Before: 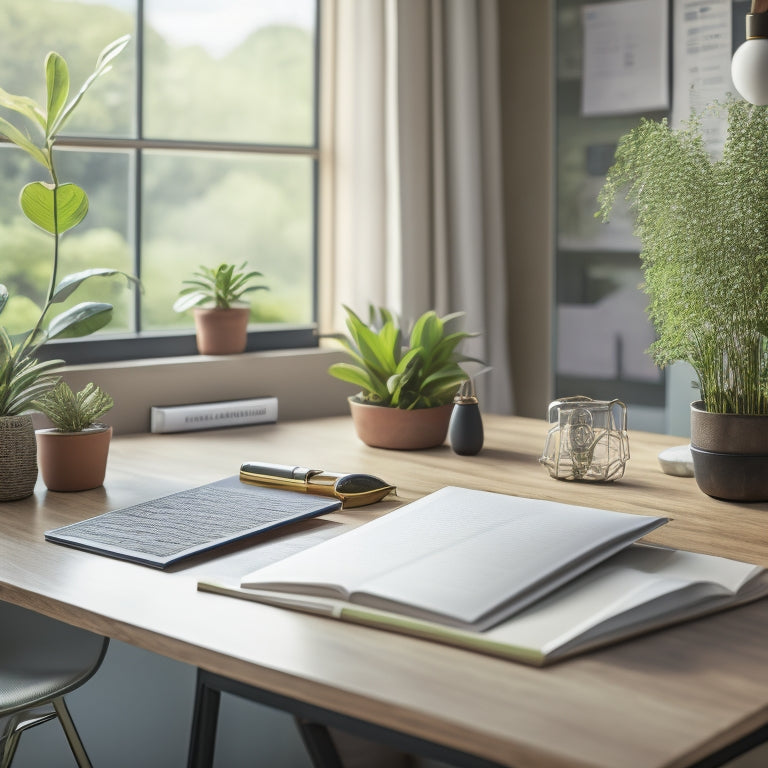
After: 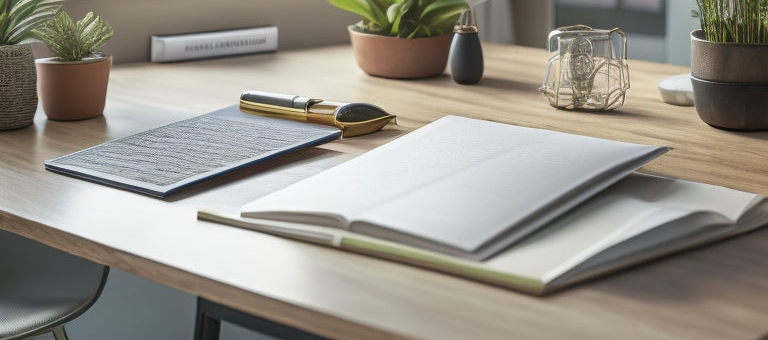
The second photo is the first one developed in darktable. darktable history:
crop and rotate: top 48.409%, bottom 7.204%
